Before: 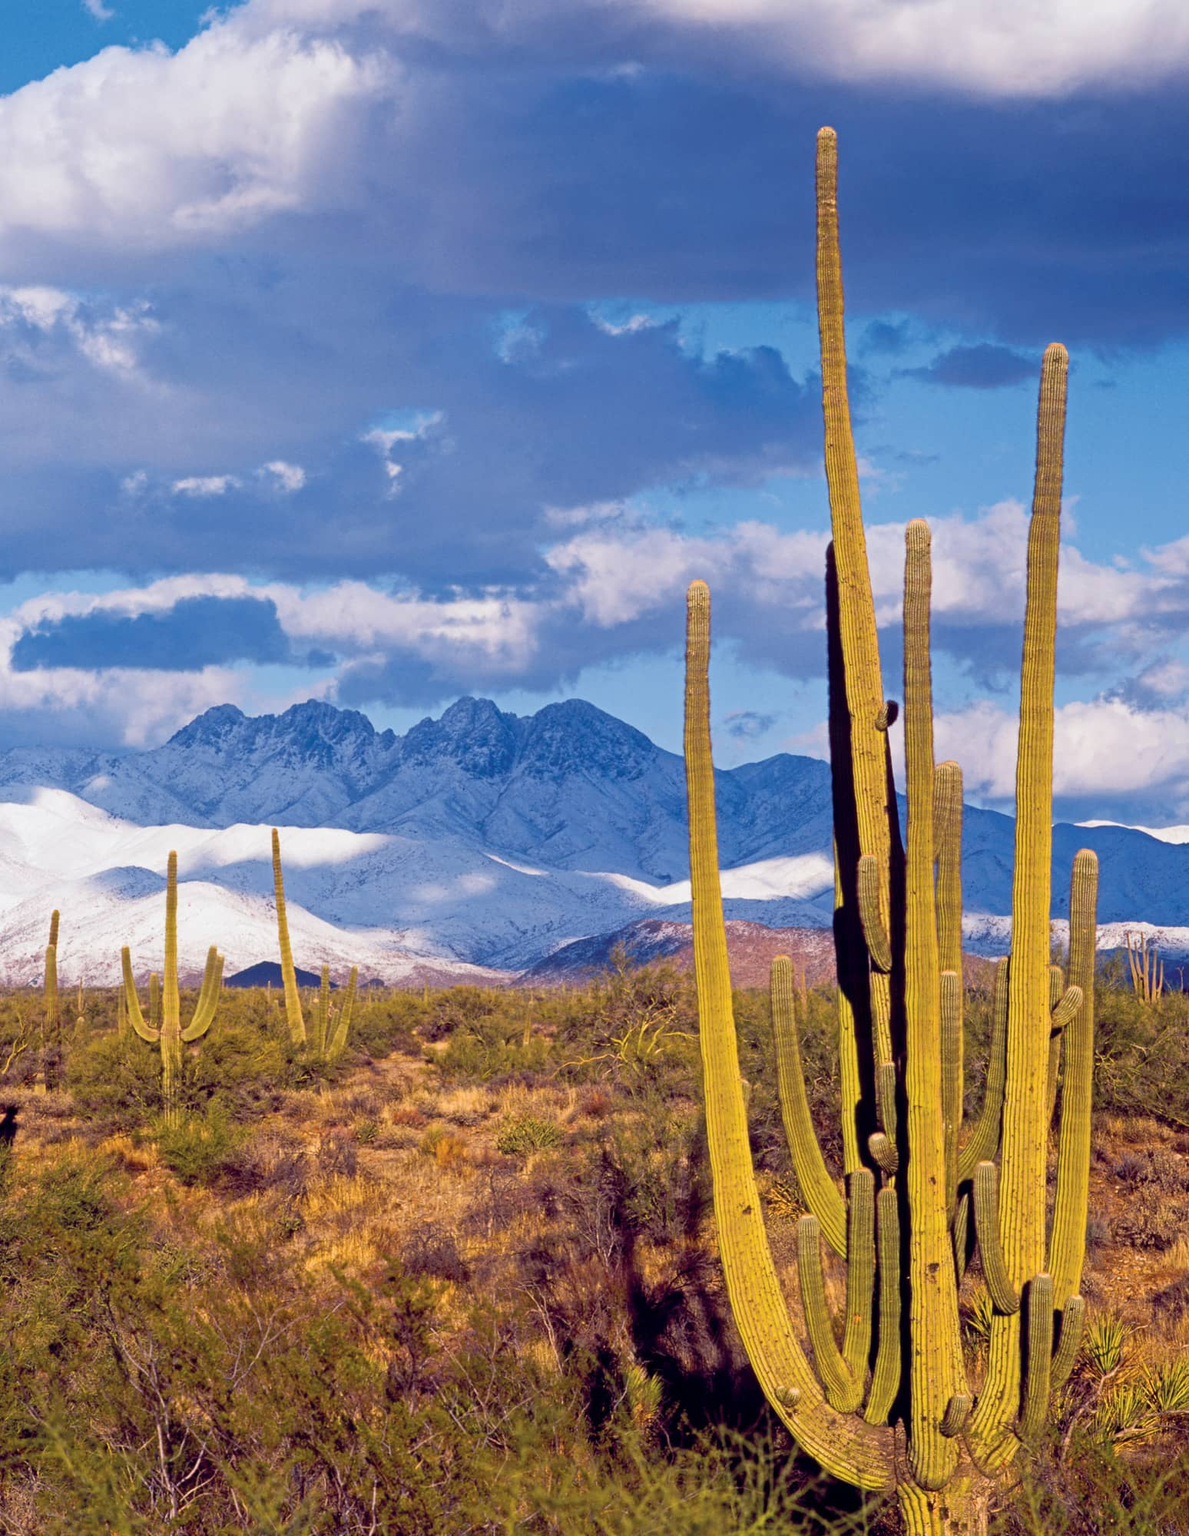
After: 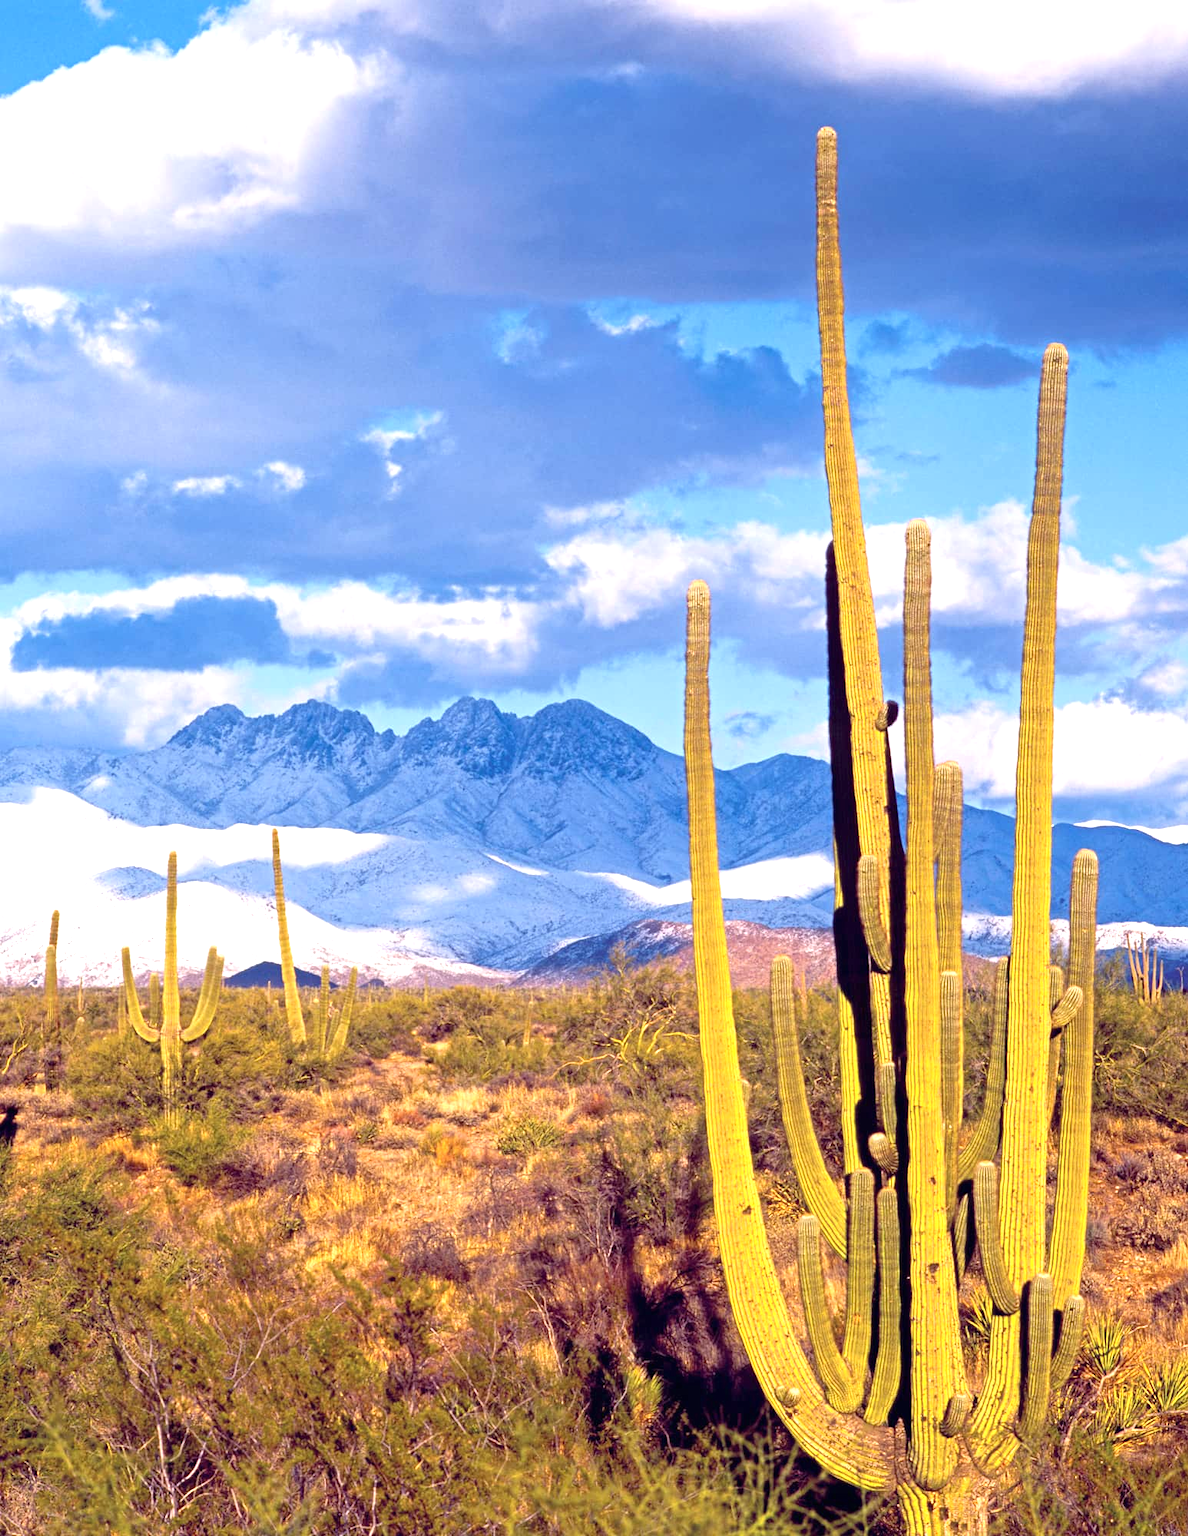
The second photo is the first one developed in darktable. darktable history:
exposure: black level correction 0, exposure 0.898 EV, compensate highlight preservation false
